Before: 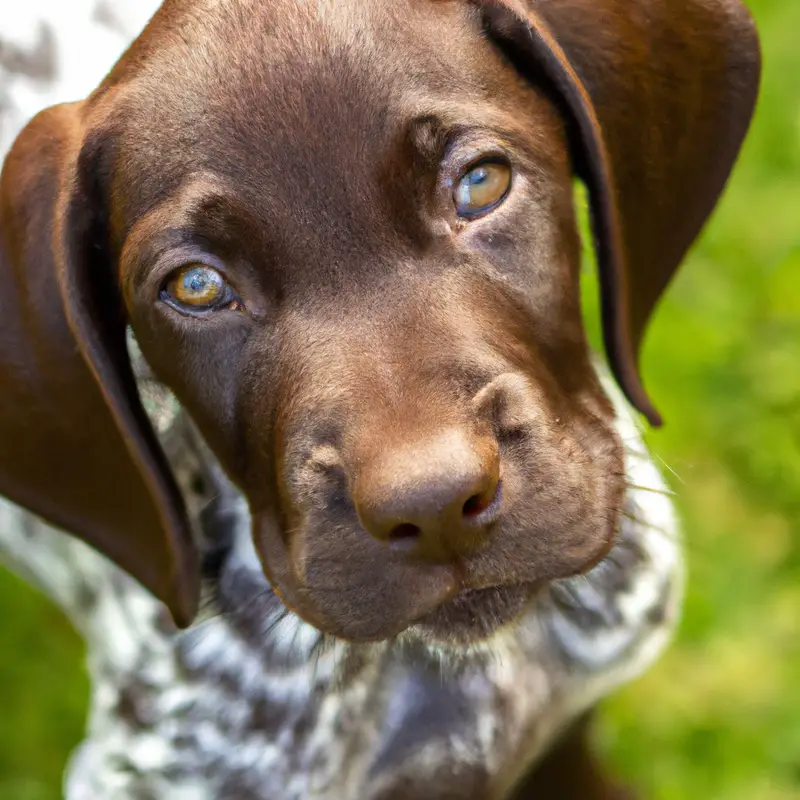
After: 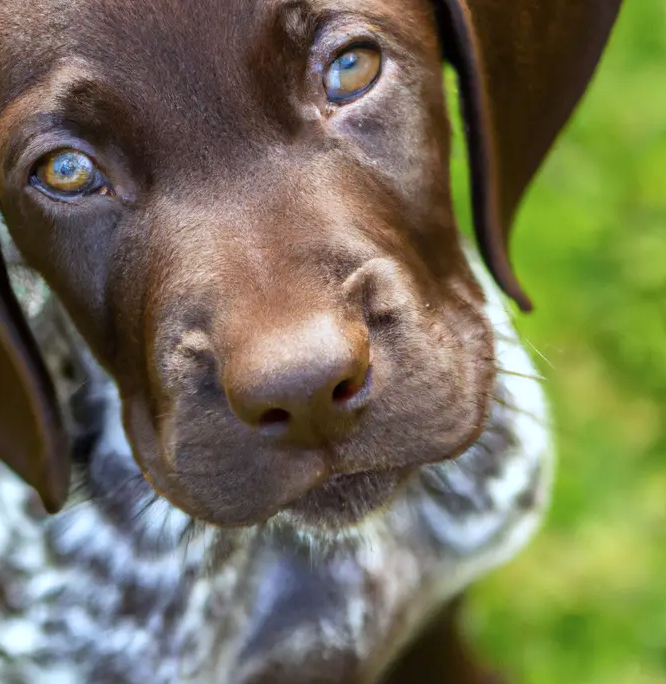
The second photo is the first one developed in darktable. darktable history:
crop: left 16.282%, top 14.45%
color calibration: x 0.37, y 0.382, temperature 4317.57 K
